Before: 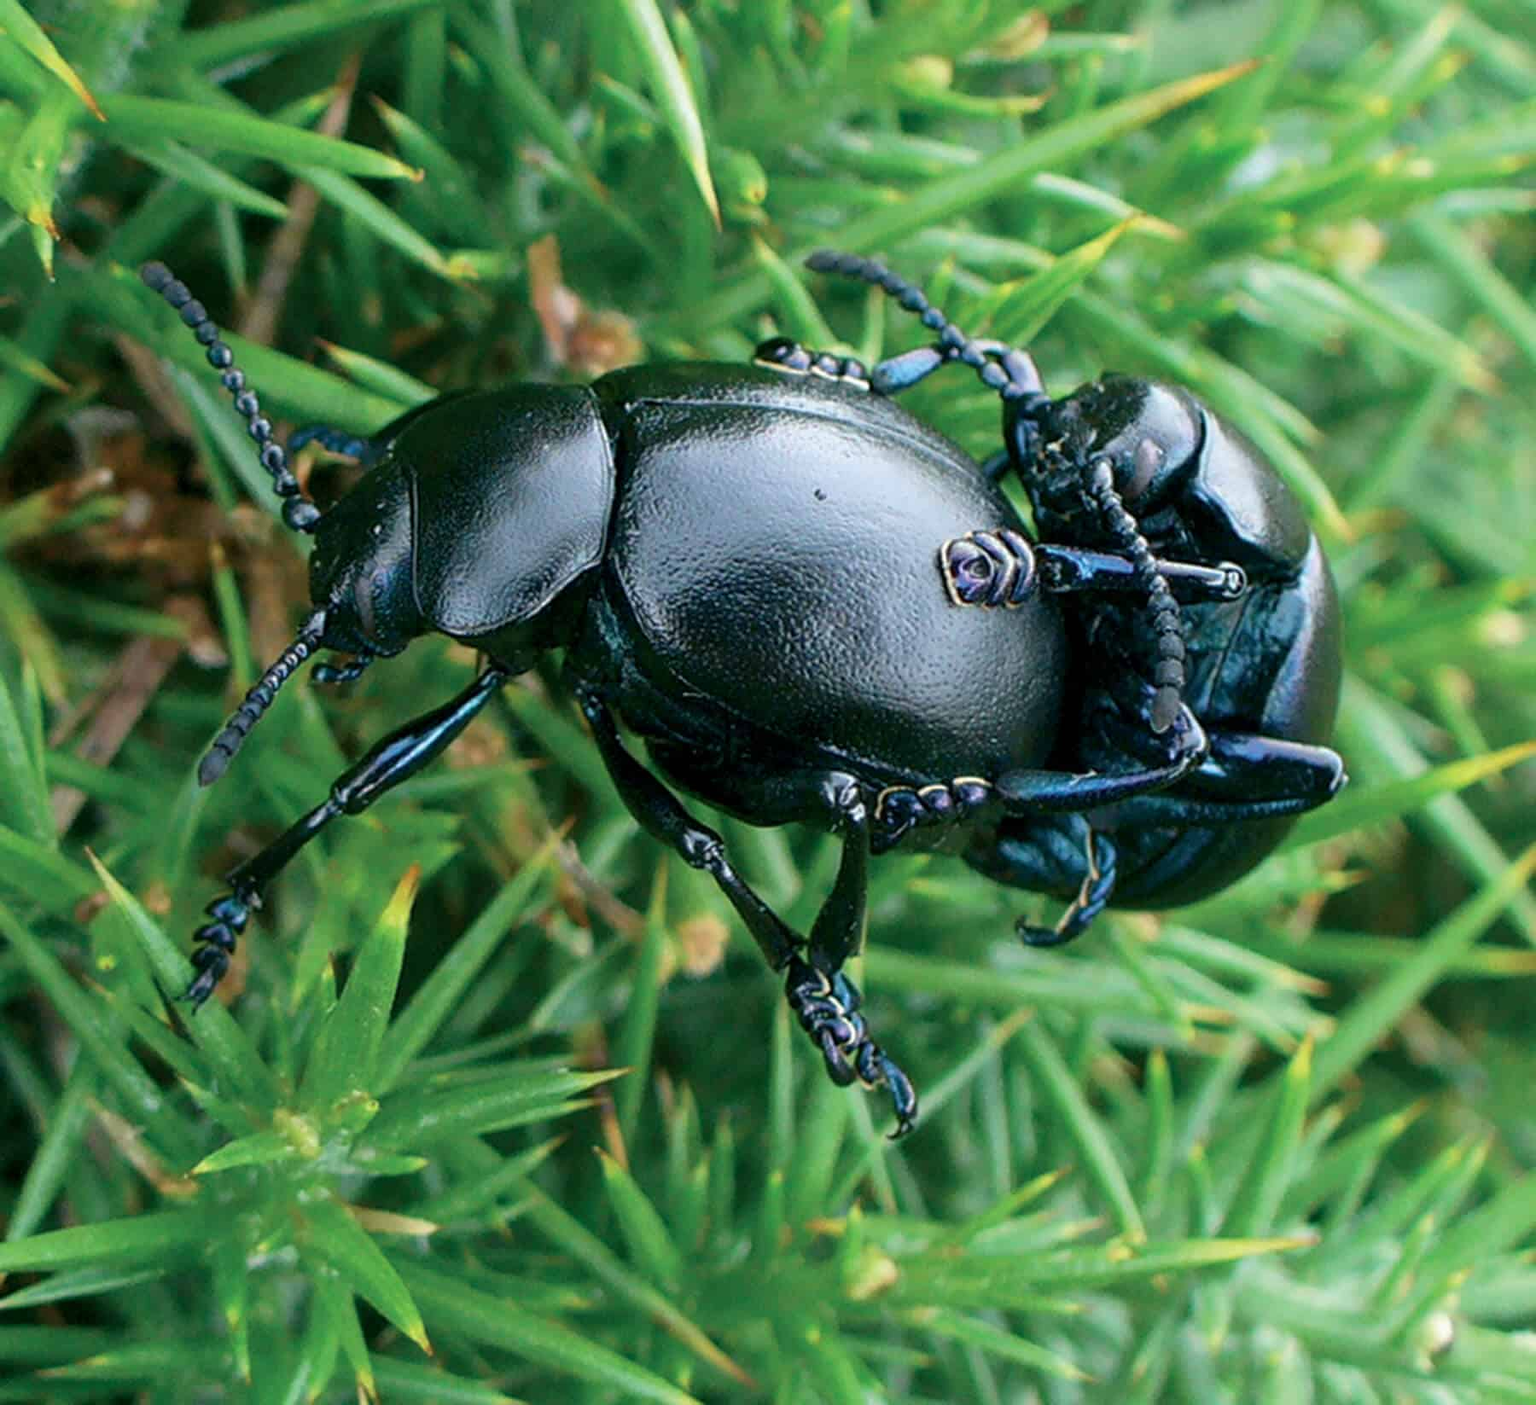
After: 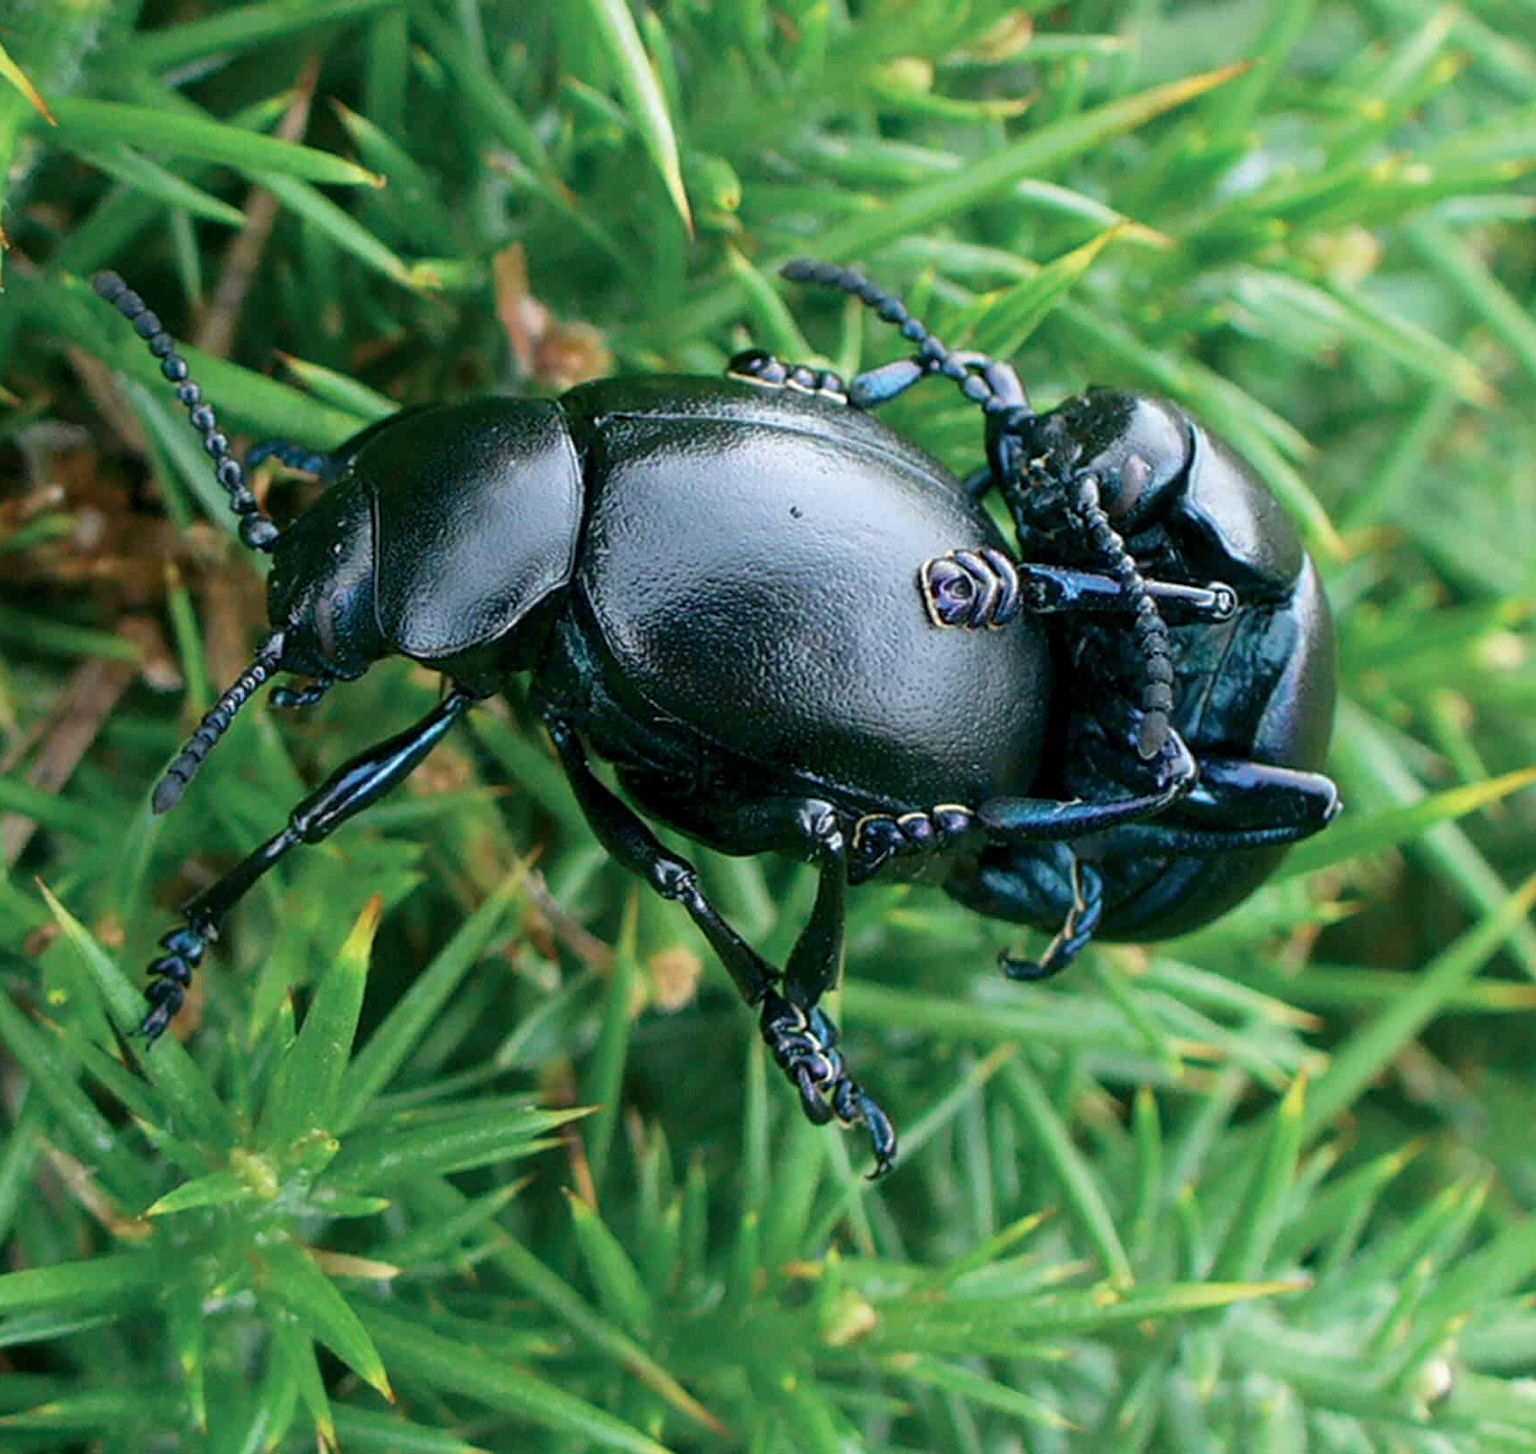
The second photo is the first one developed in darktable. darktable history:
crop and rotate: left 3.386%
